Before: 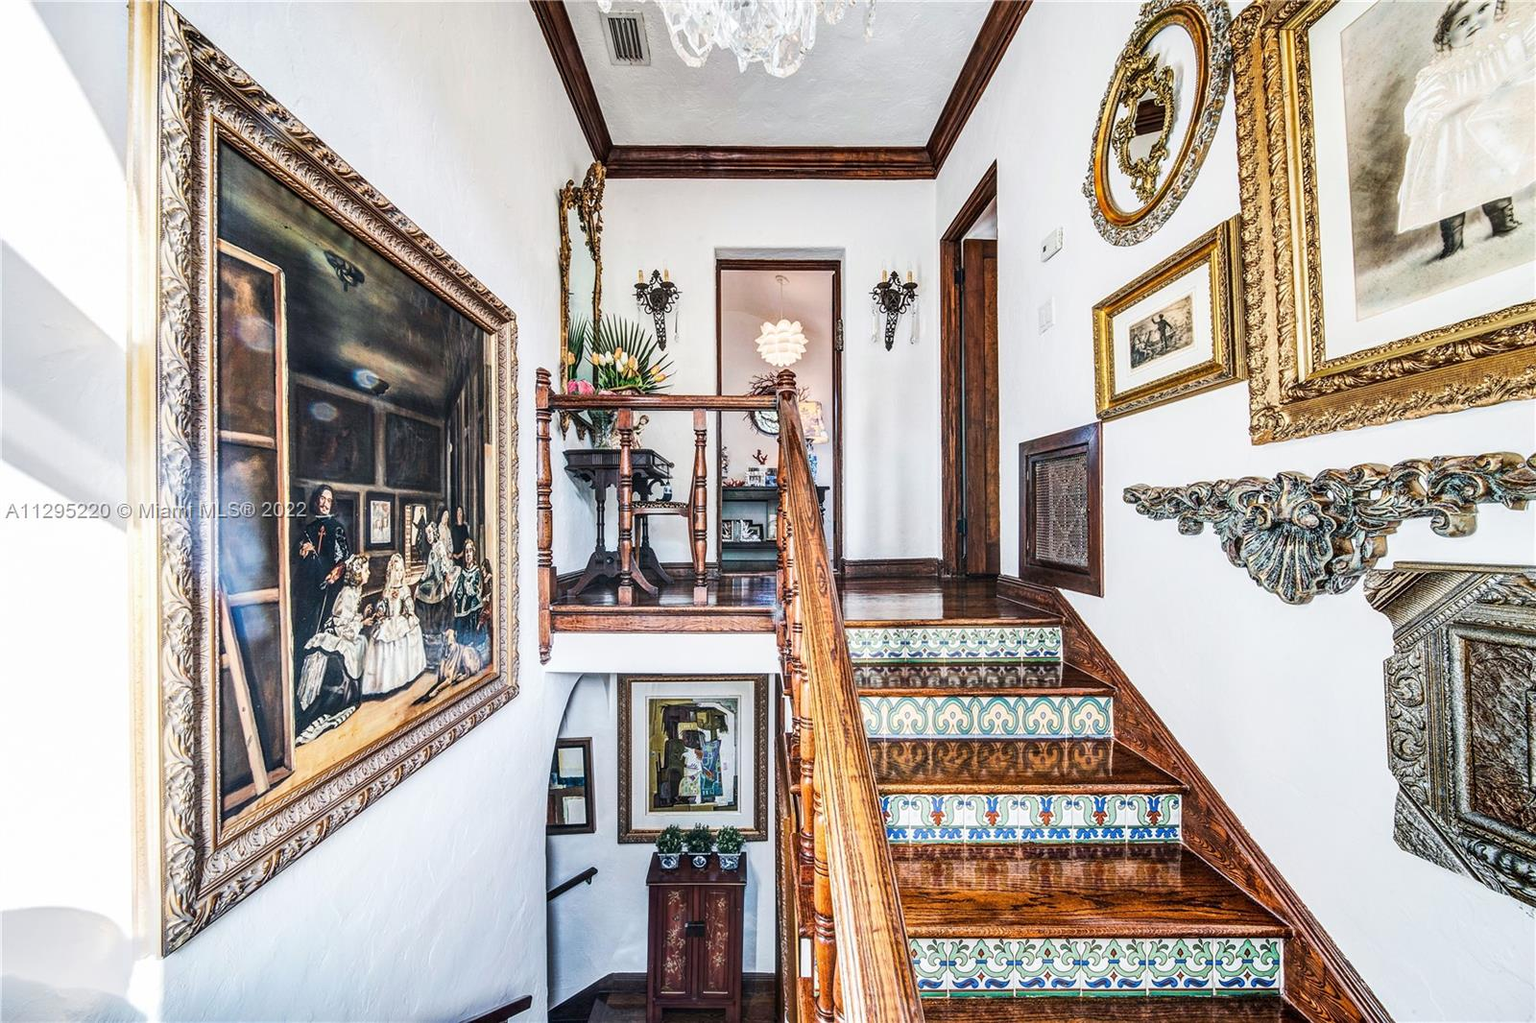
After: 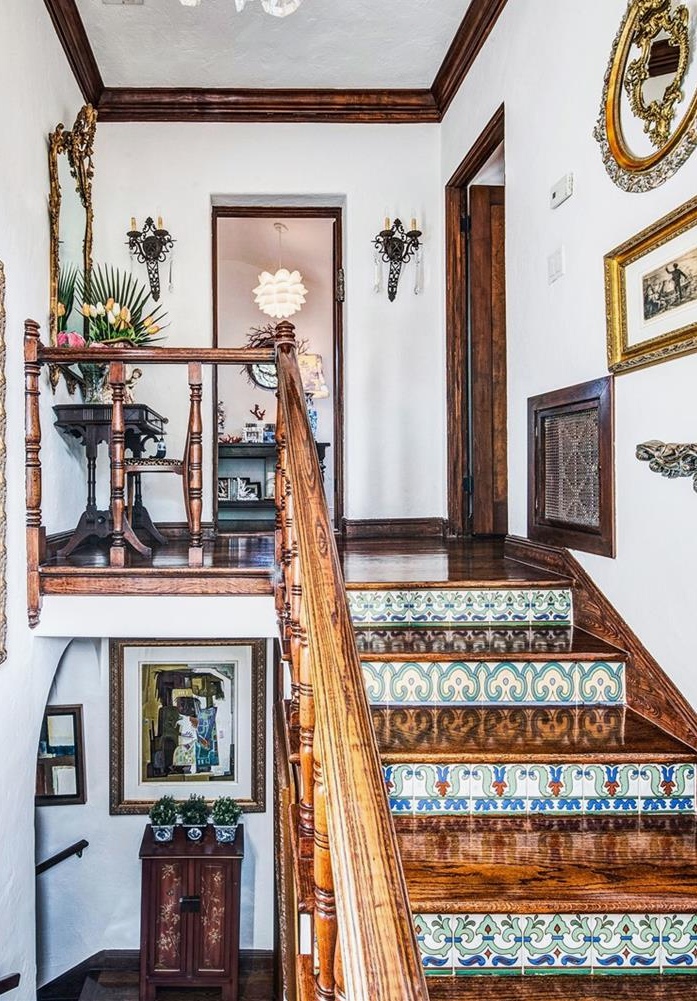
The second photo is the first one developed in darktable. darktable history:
crop: left 33.421%, top 6.041%, right 22.994%
exposure: exposure -0.071 EV, compensate exposure bias true, compensate highlight preservation false
